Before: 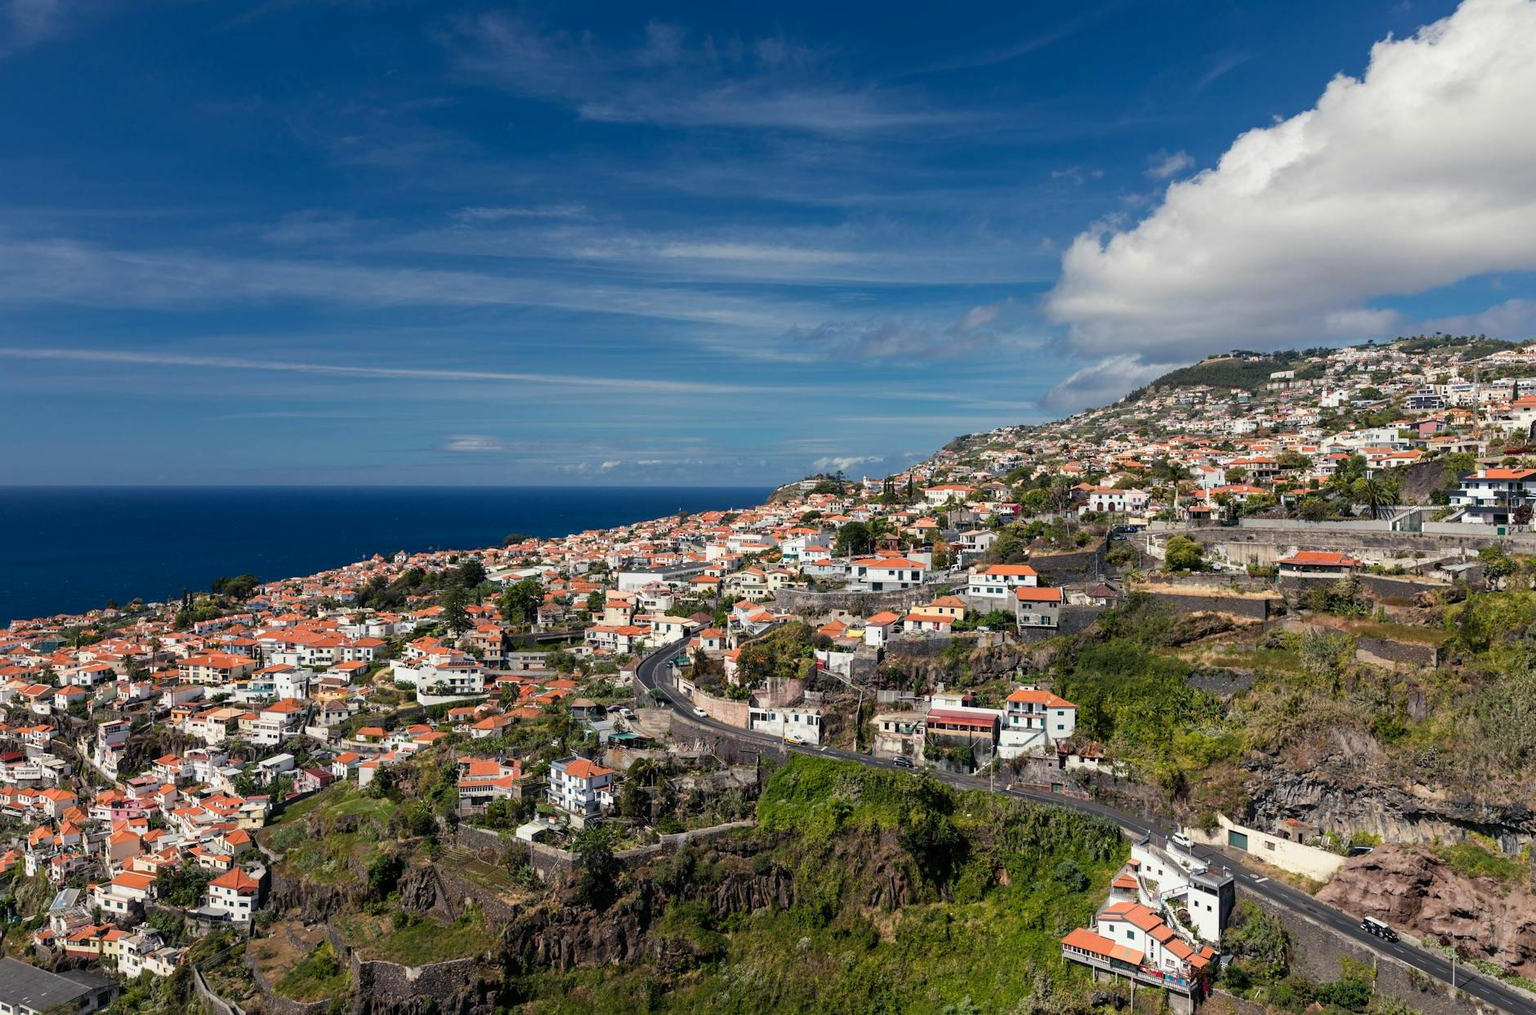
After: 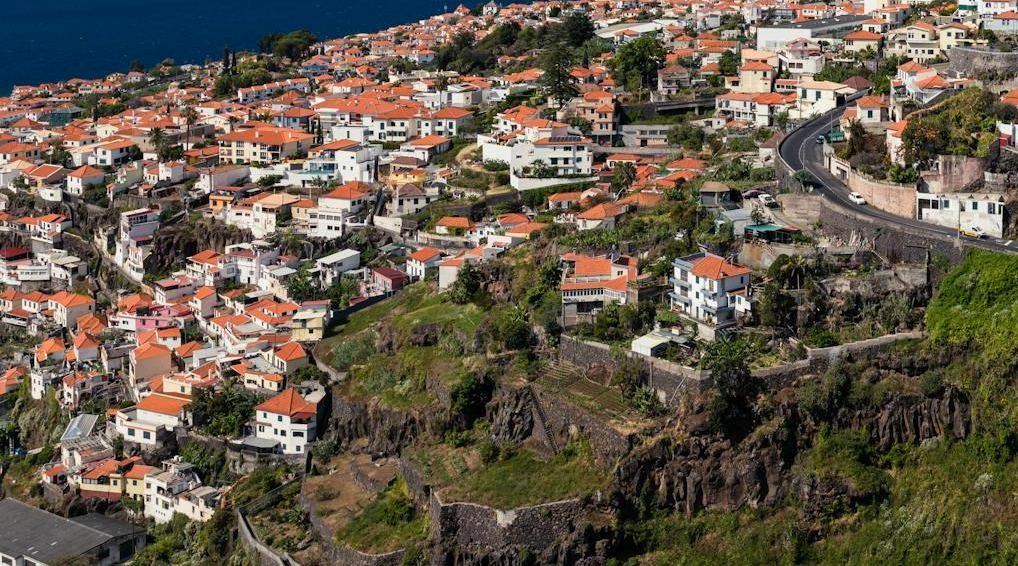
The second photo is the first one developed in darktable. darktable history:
crop and rotate: top 54.247%, right 45.832%, bottom 0.144%
